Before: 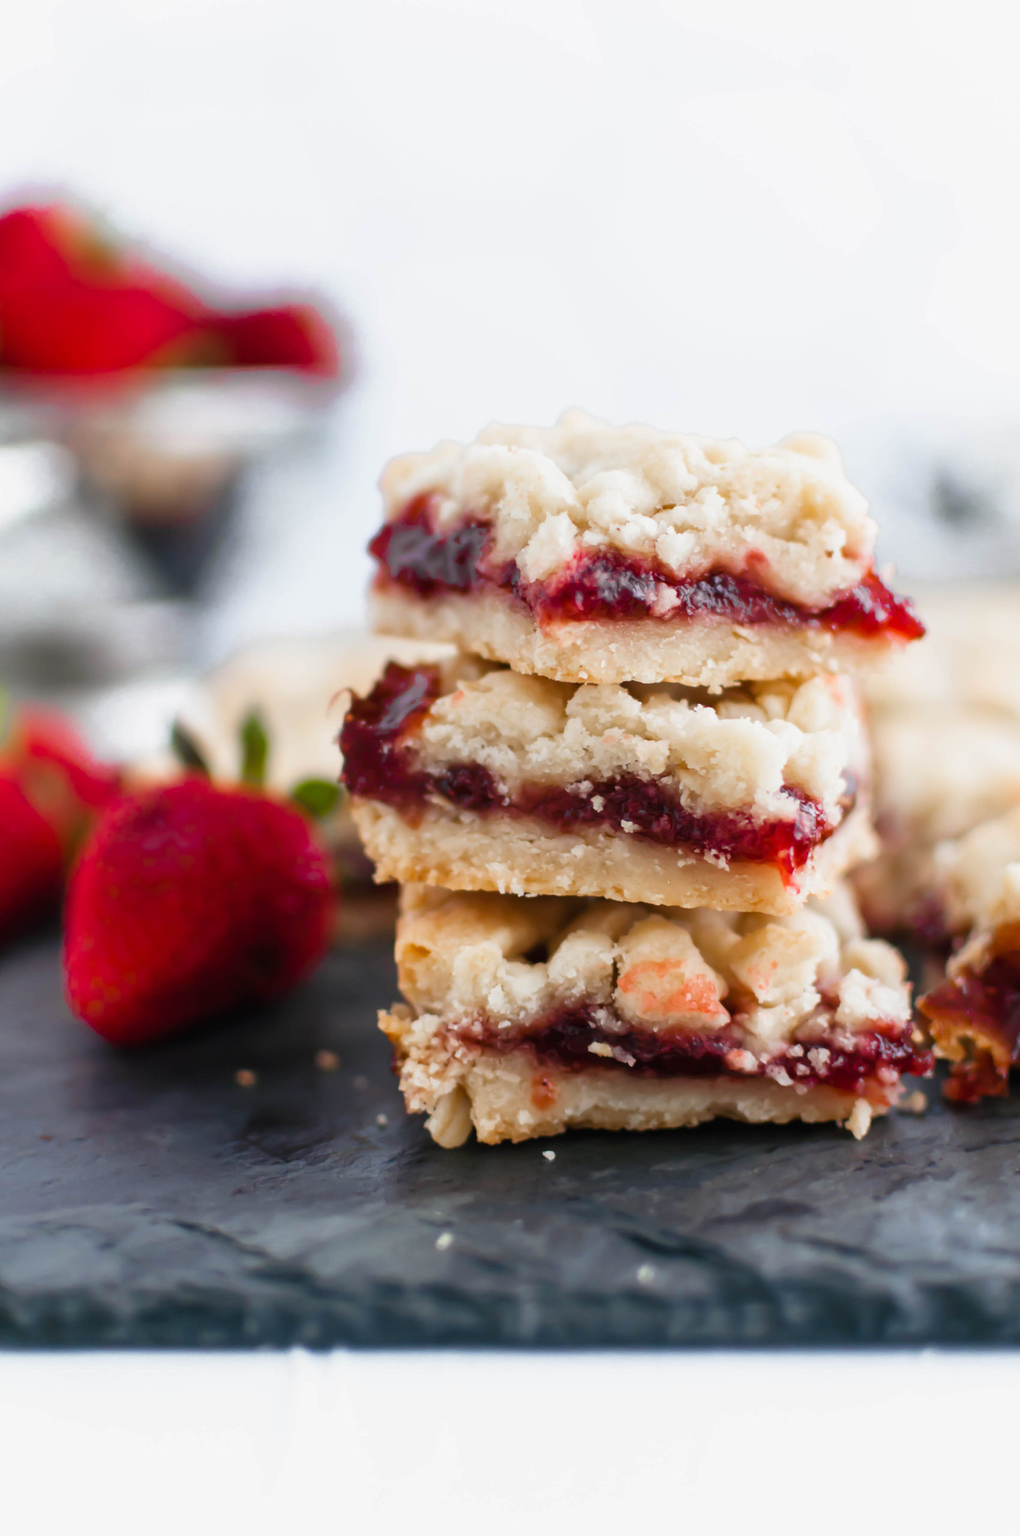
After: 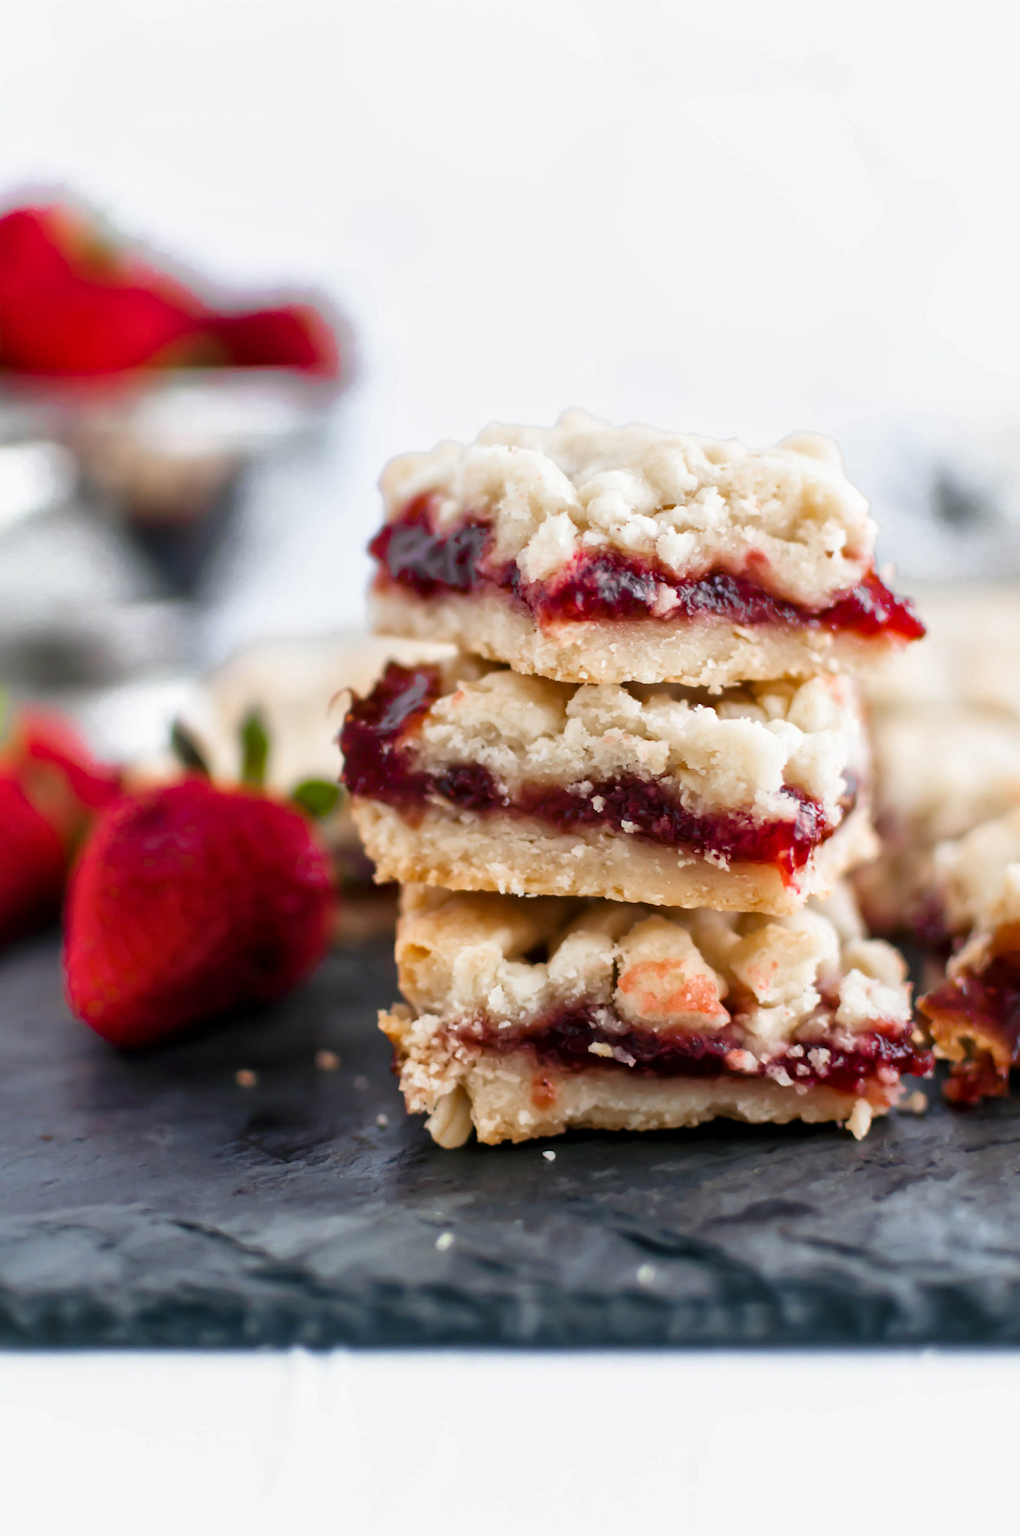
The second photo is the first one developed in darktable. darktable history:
local contrast: mode bilateral grid, contrast 20, coarseness 50, detail 141%, midtone range 0.2
